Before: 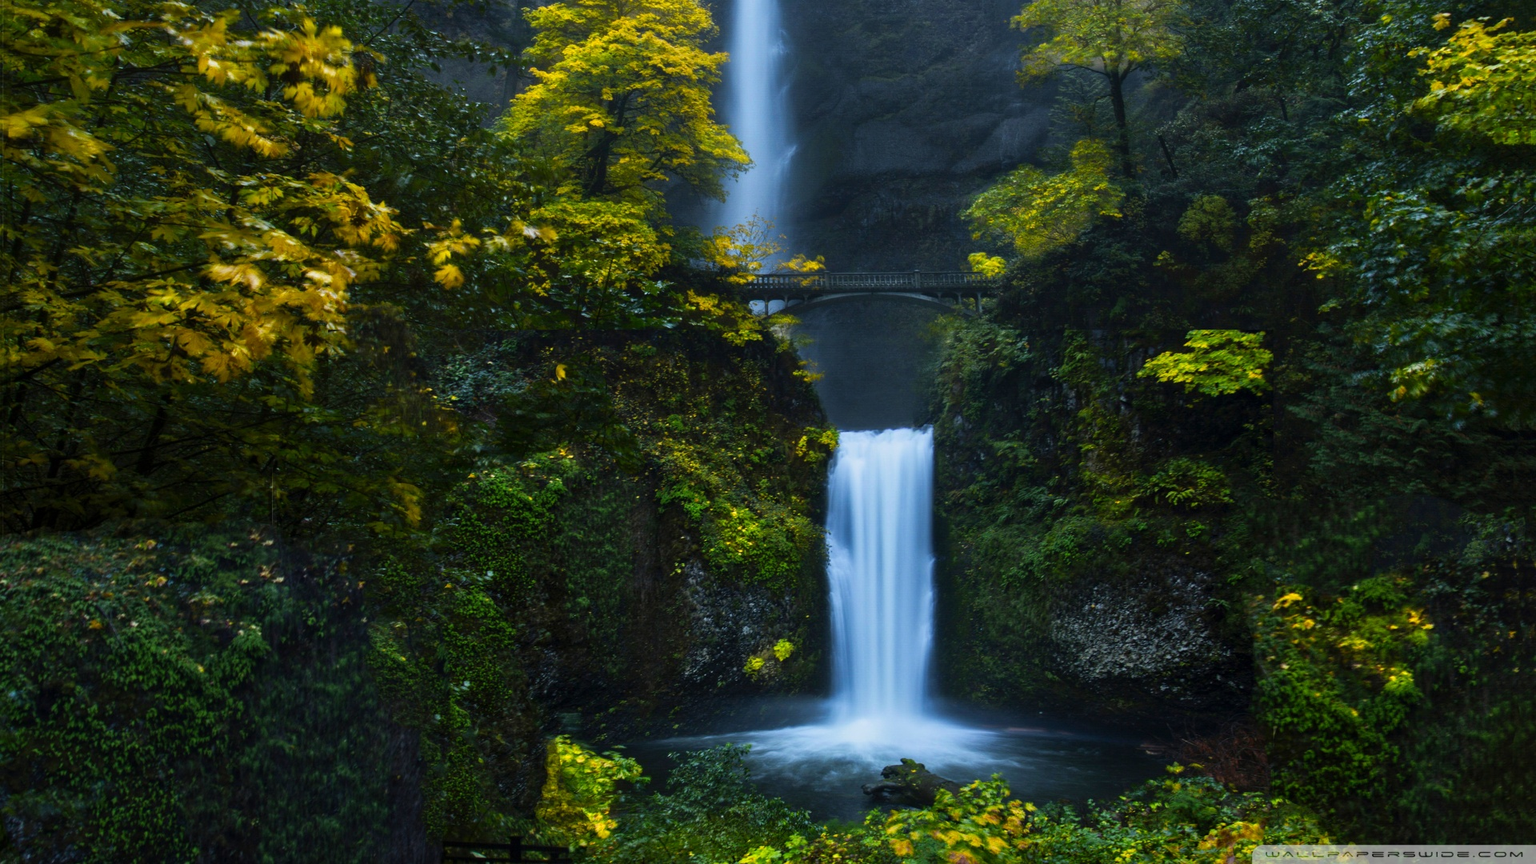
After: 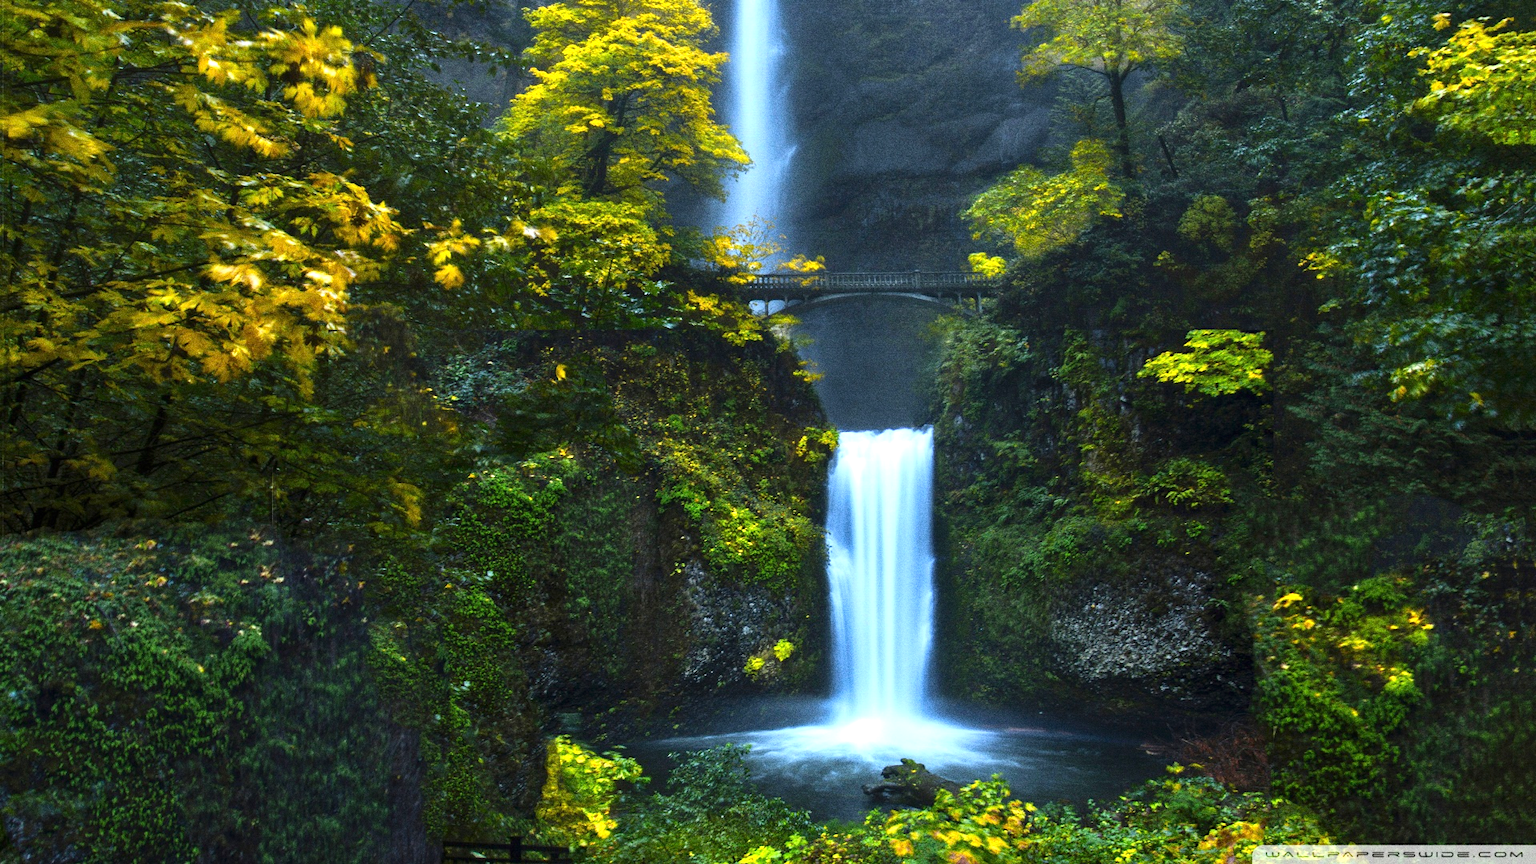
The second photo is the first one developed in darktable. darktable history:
grain: coarseness 0.09 ISO, strength 40%
exposure: black level correction 0, exposure 1 EV, compensate exposure bias true, compensate highlight preservation false
